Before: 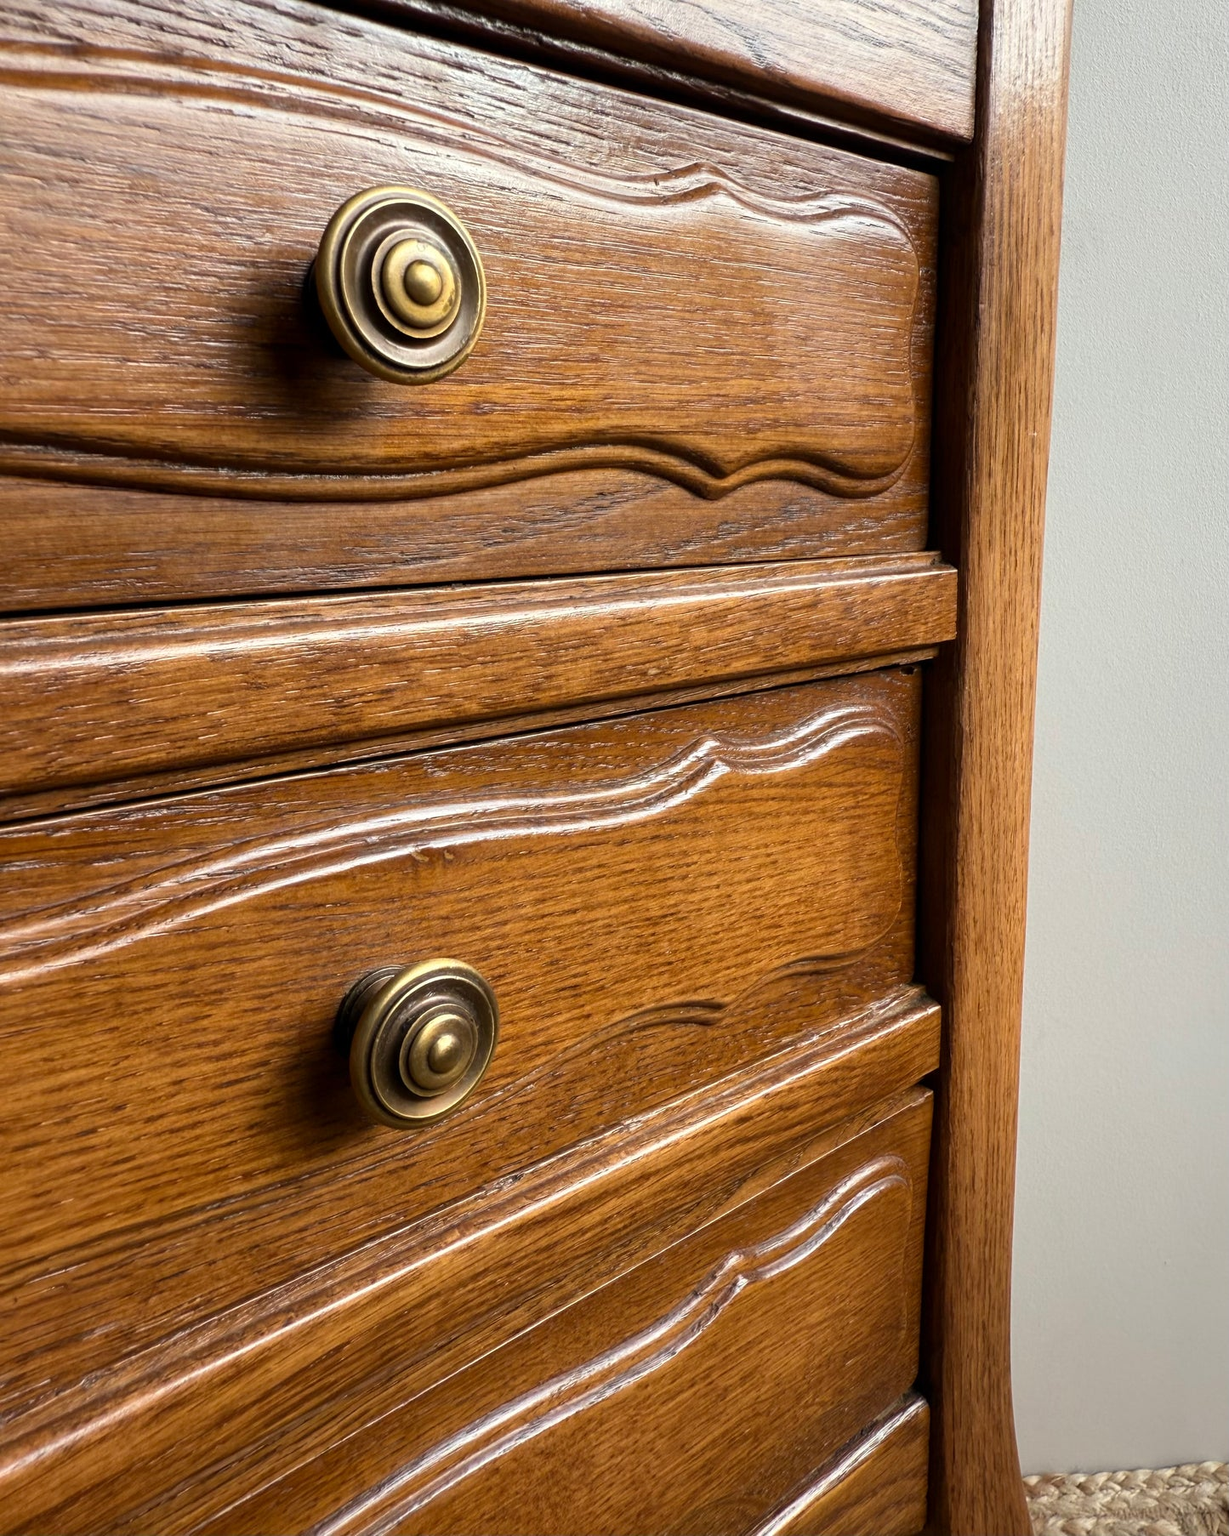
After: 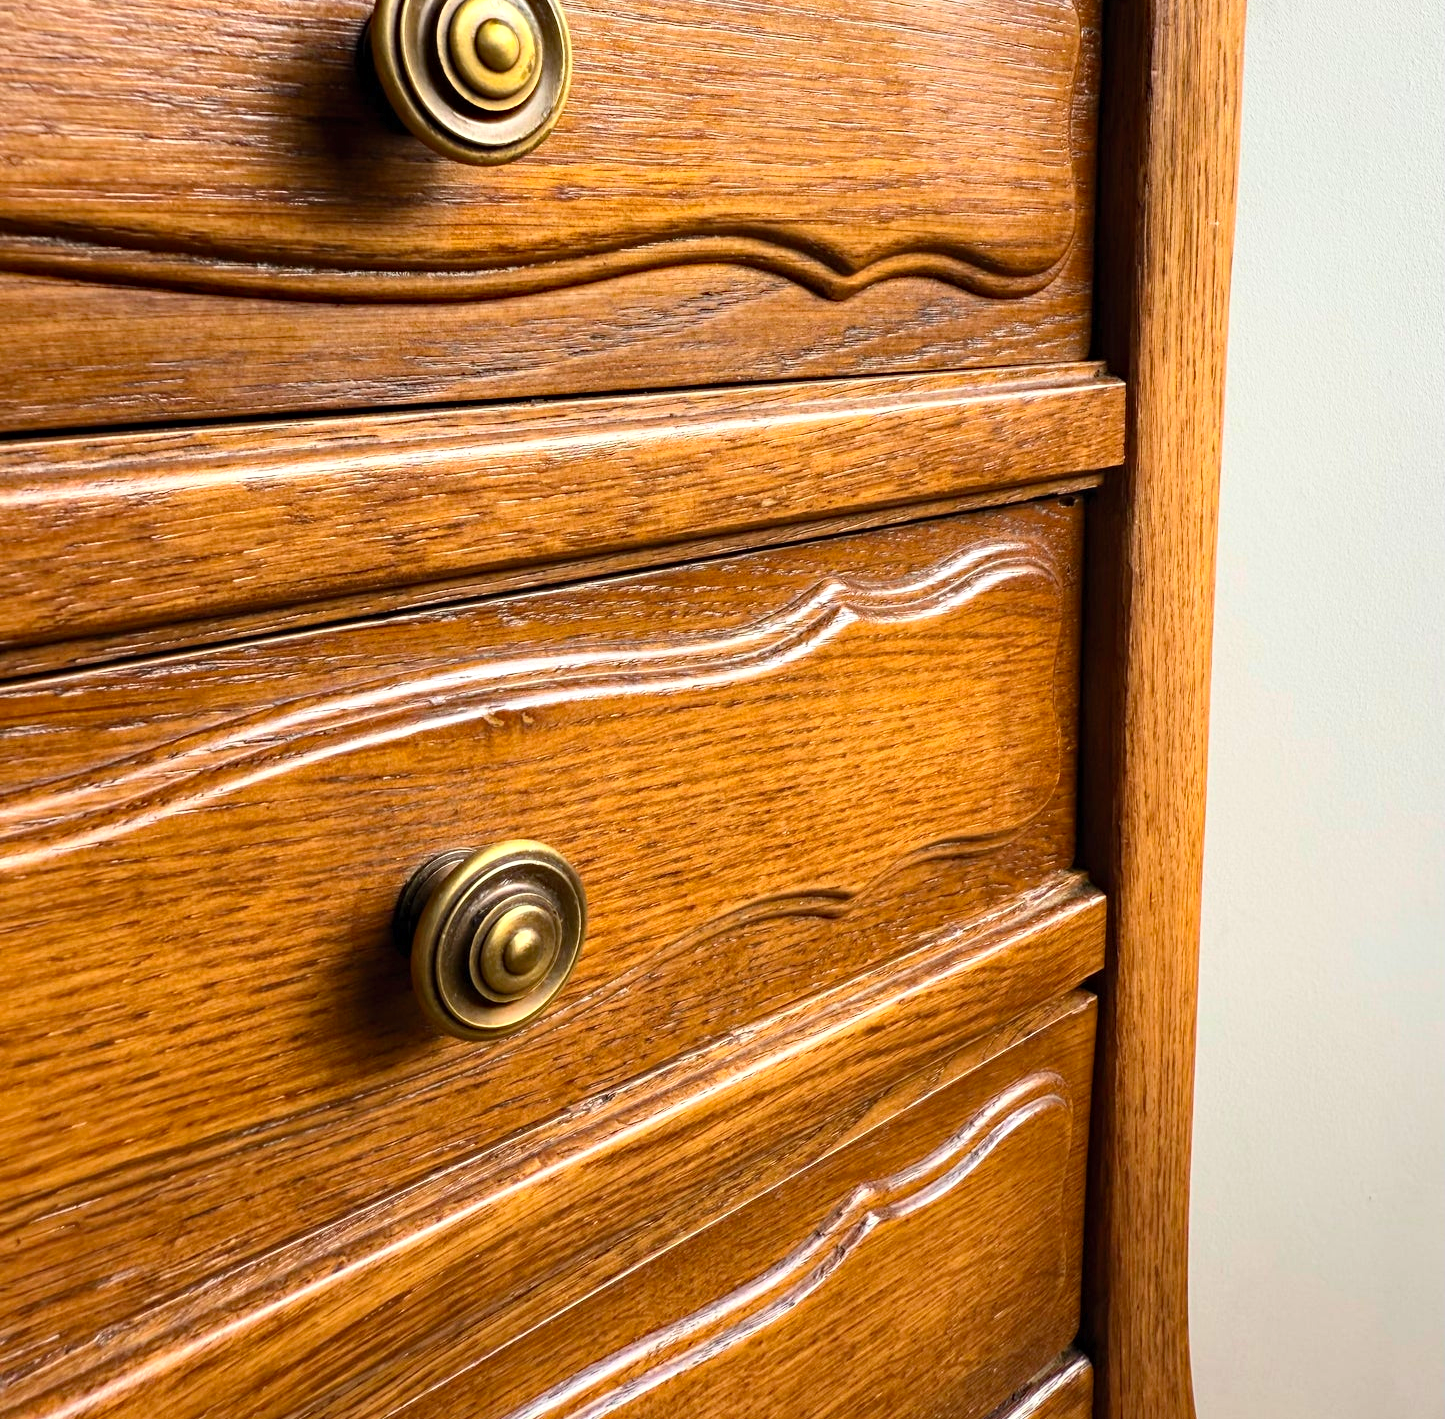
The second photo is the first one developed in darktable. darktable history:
crop and rotate: top 15.933%, bottom 5.456%
exposure: exposure 0.206 EV, compensate highlight preservation false
contrast brightness saturation: contrast 0.203, brightness 0.158, saturation 0.222
haze removal: strength 0.409, distance 0.216, compatibility mode true, adaptive false
